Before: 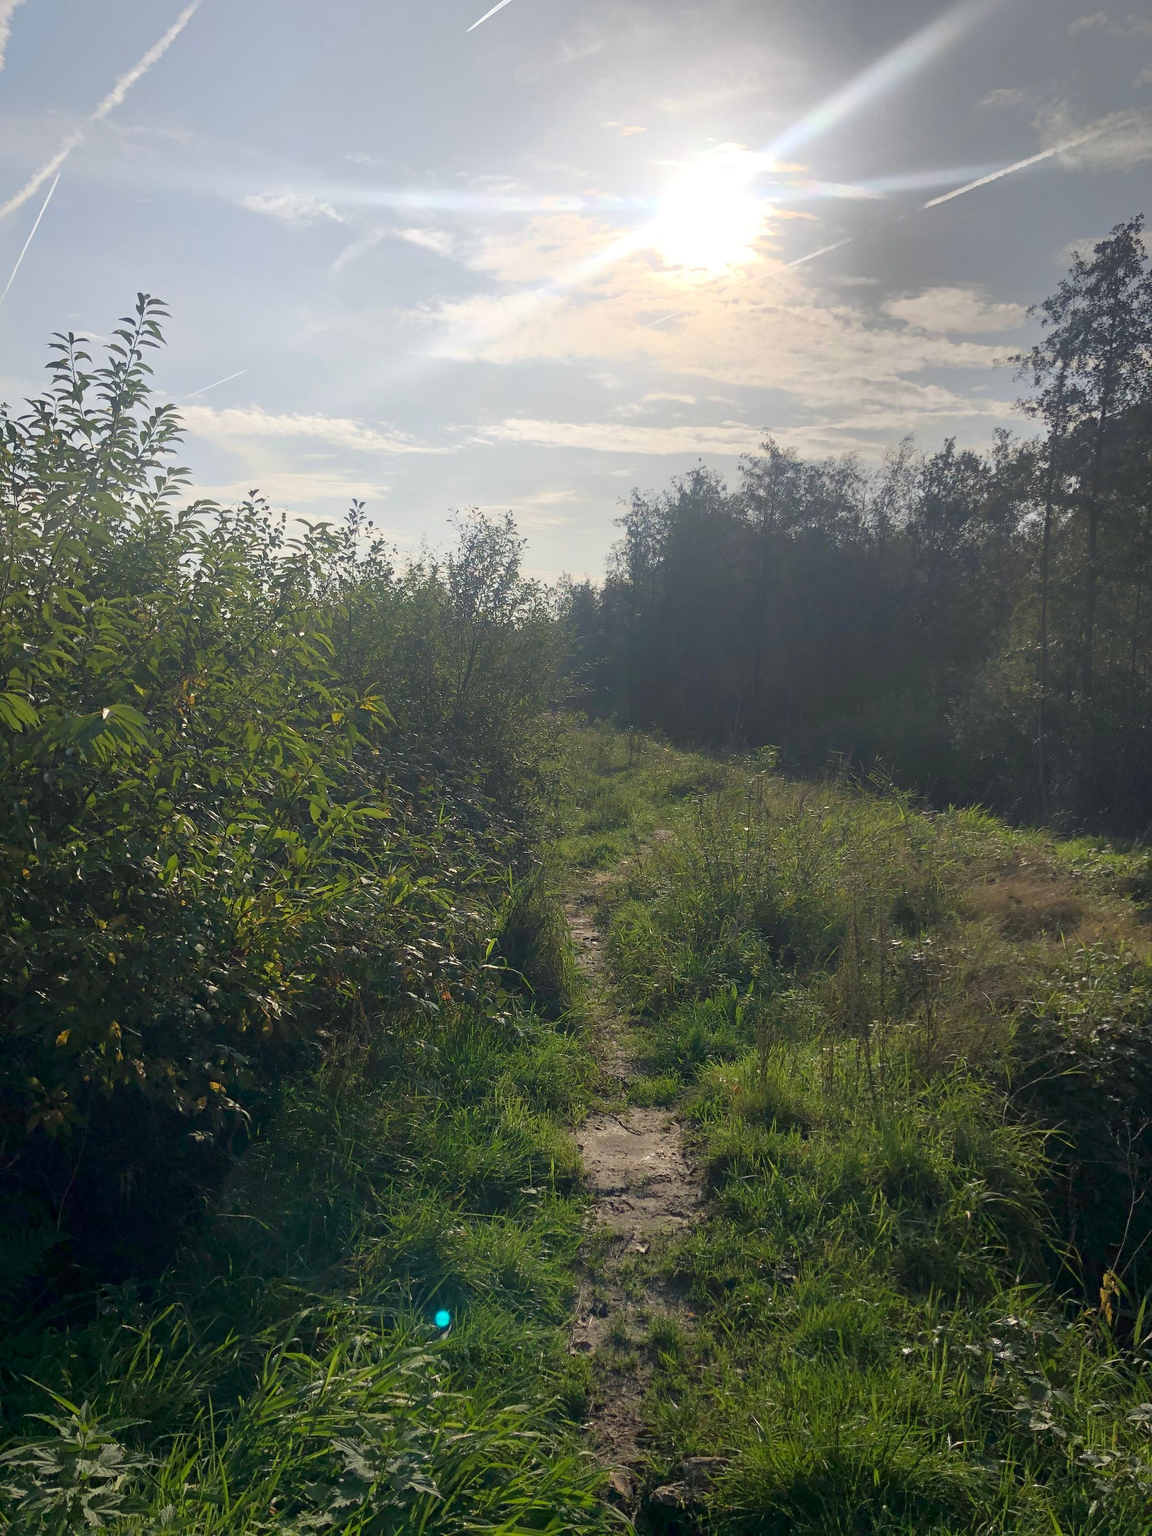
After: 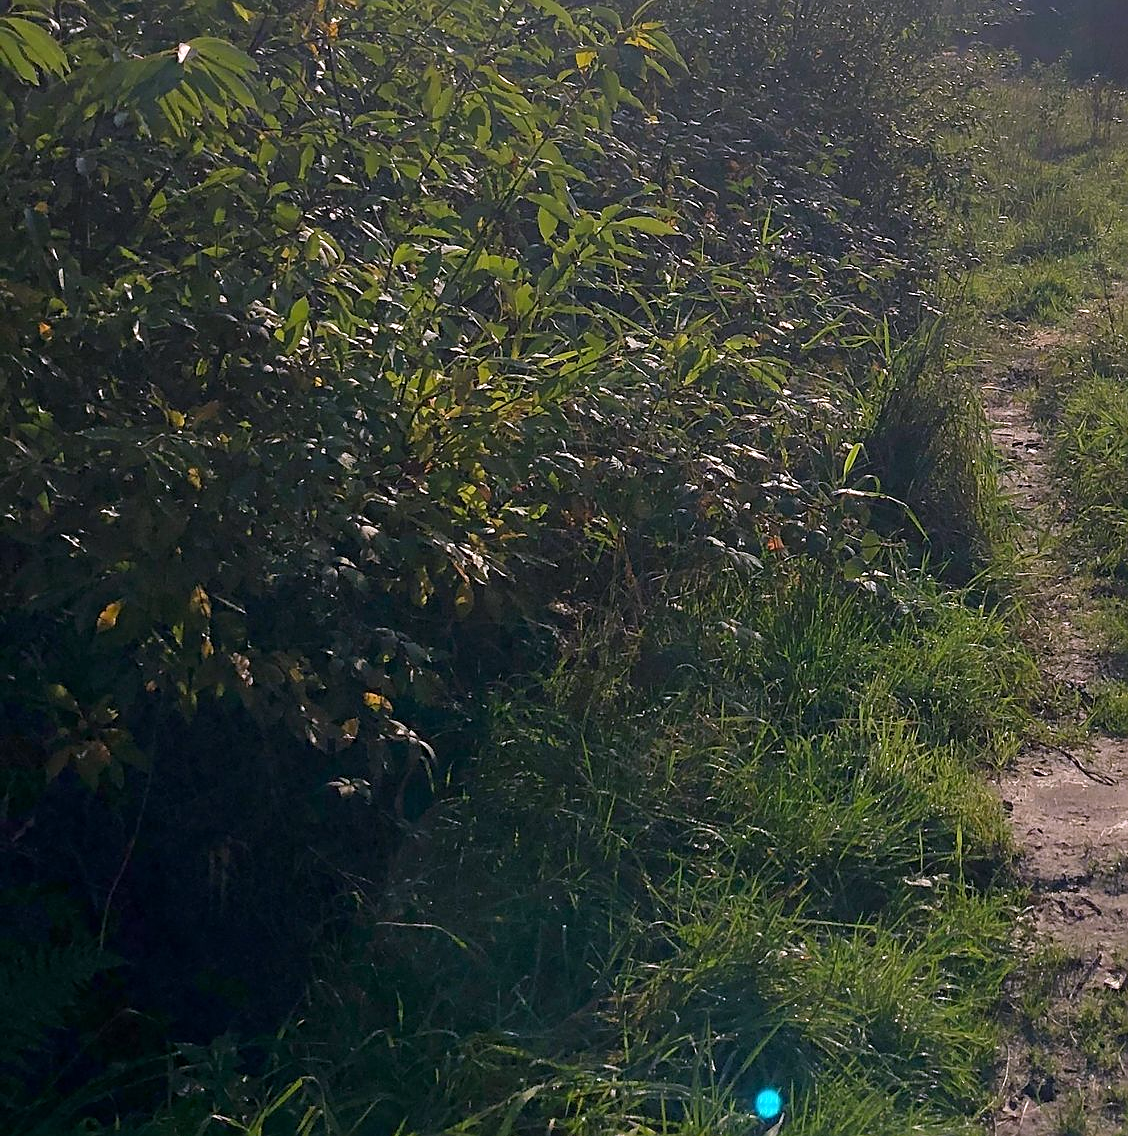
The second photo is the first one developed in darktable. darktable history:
white balance: red 1.066, blue 1.119
sharpen: radius 1.967
crop: top 44.483%, right 43.593%, bottom 12.892%
